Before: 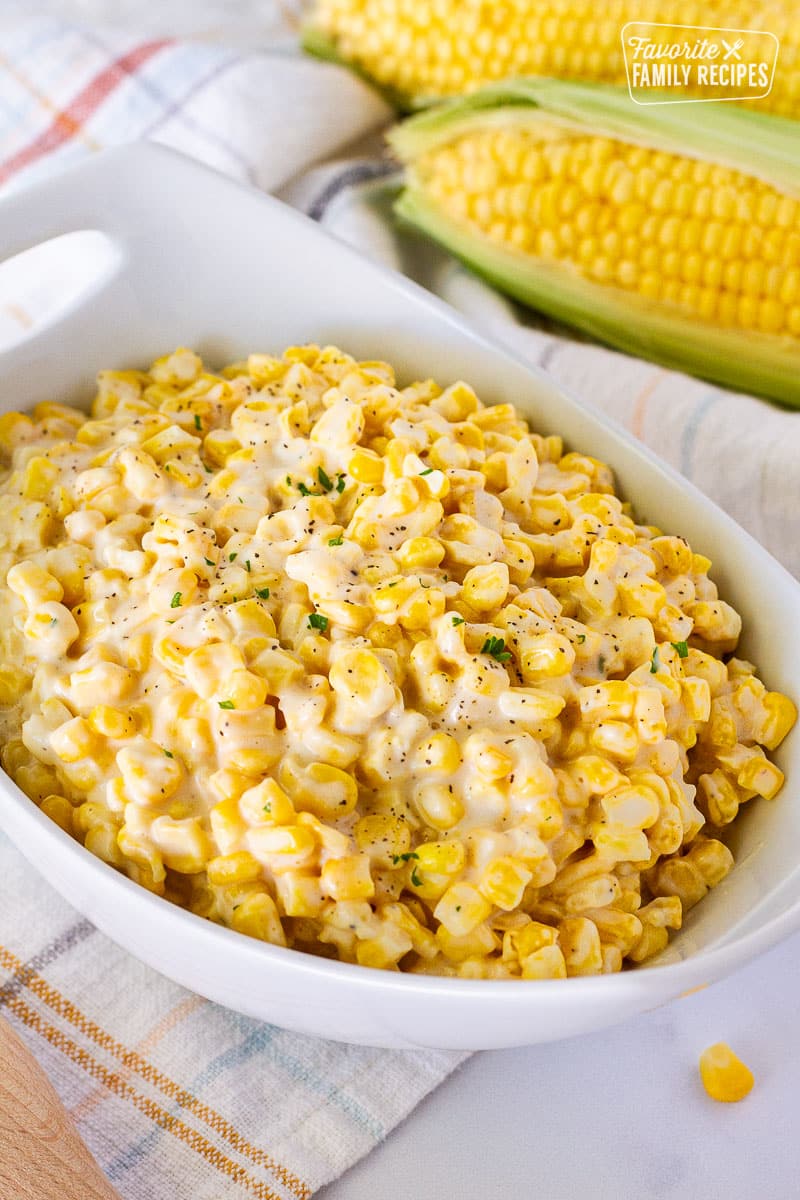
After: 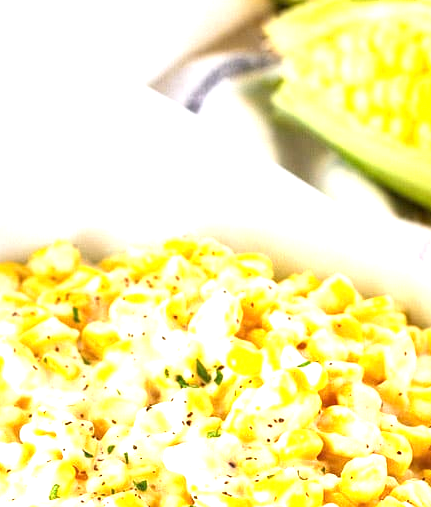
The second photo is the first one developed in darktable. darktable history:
crop: left 15.306%, top 9.065%, right 30.789%, bottom 48.638%
exposure: exposure 1.137 EV, compensate highlight preservation false
